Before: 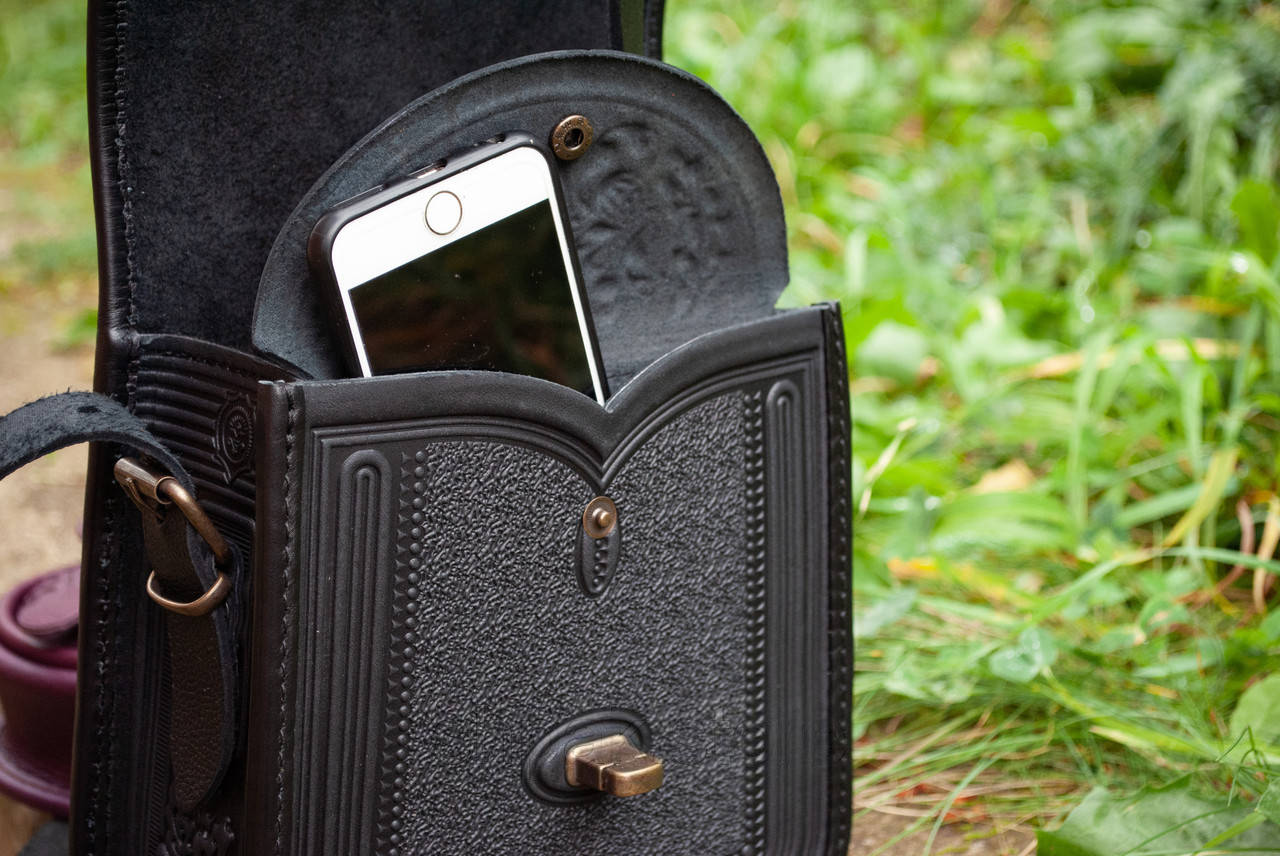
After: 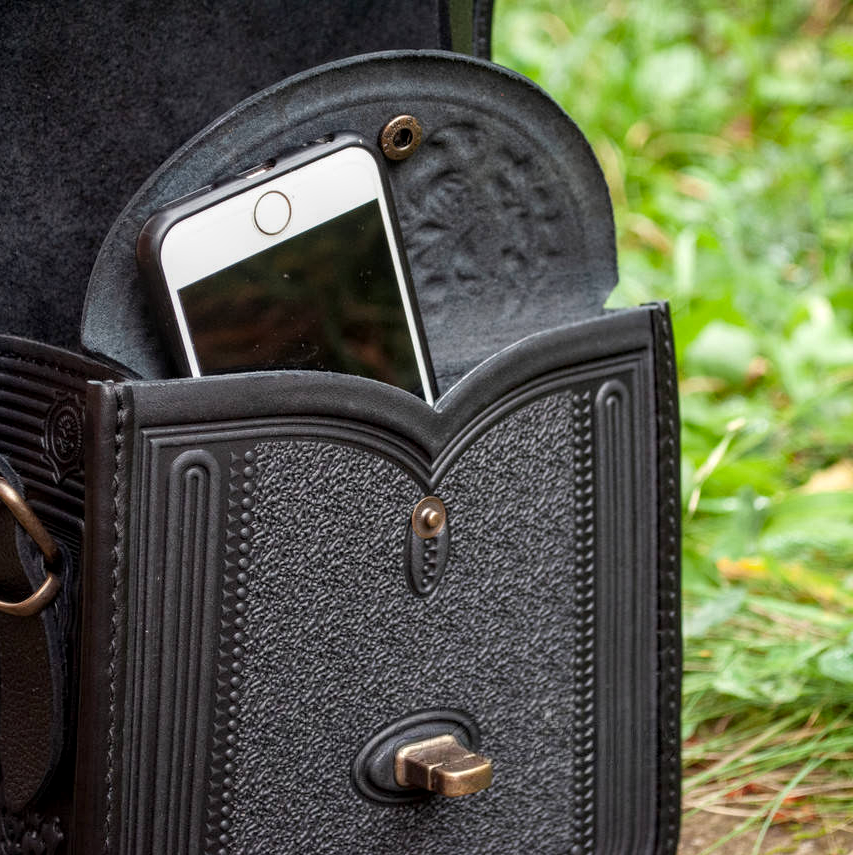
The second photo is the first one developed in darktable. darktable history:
crop and rotate: left 13.409%, right 19.924%
levels: levels [0, 0.499, 1]
local contrast: detail 130%
